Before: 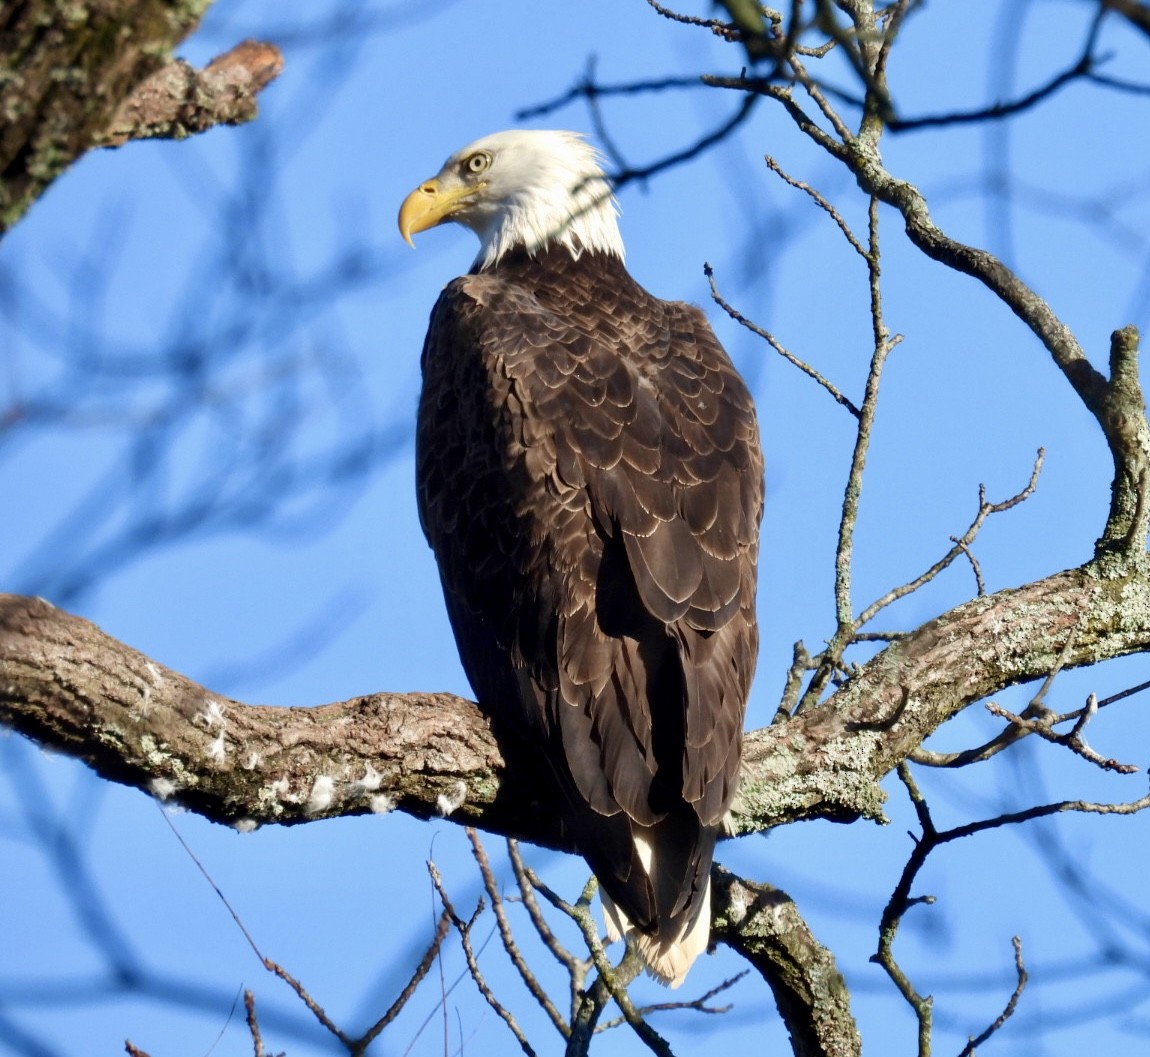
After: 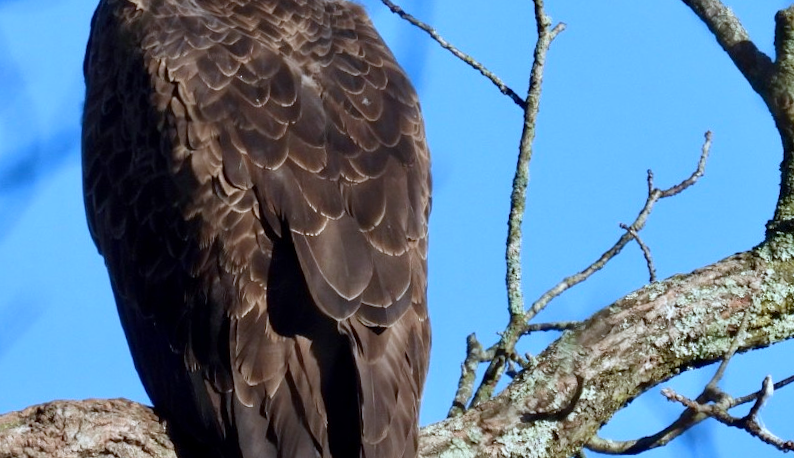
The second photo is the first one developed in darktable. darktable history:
white balance: red 0.924, blue 1.095
rotate and perspective: rotation -2.12°, lens shift (vertical) 0.009, lens shift (horizontal) -0.008, automatic cropping original format, crop left 0.036, crop right 0.964, crop top 0.05, crop bottom 0.959
crop and rotate: left 27.938%, top 27.046%, bottom 27.046%
